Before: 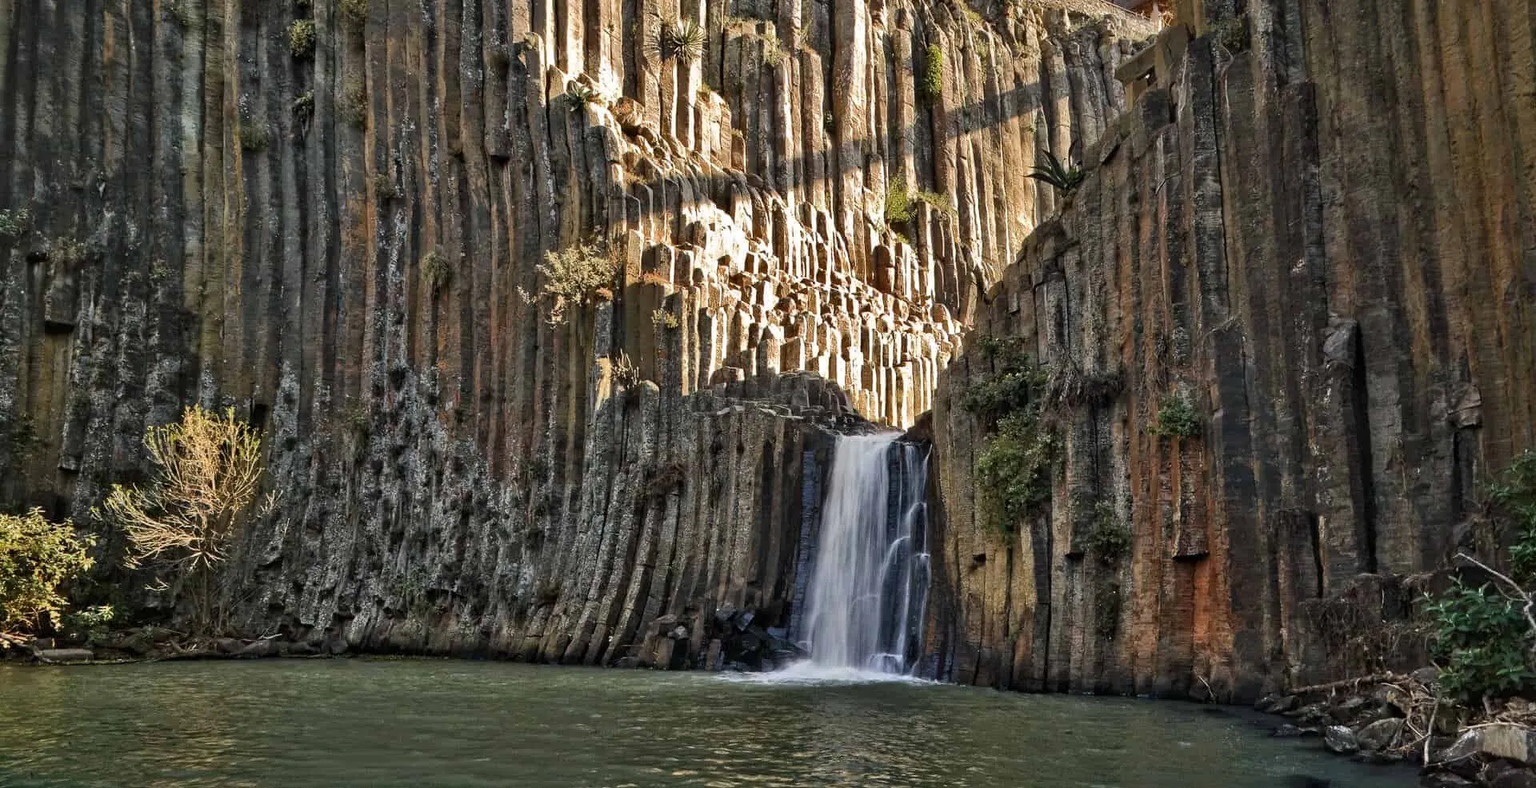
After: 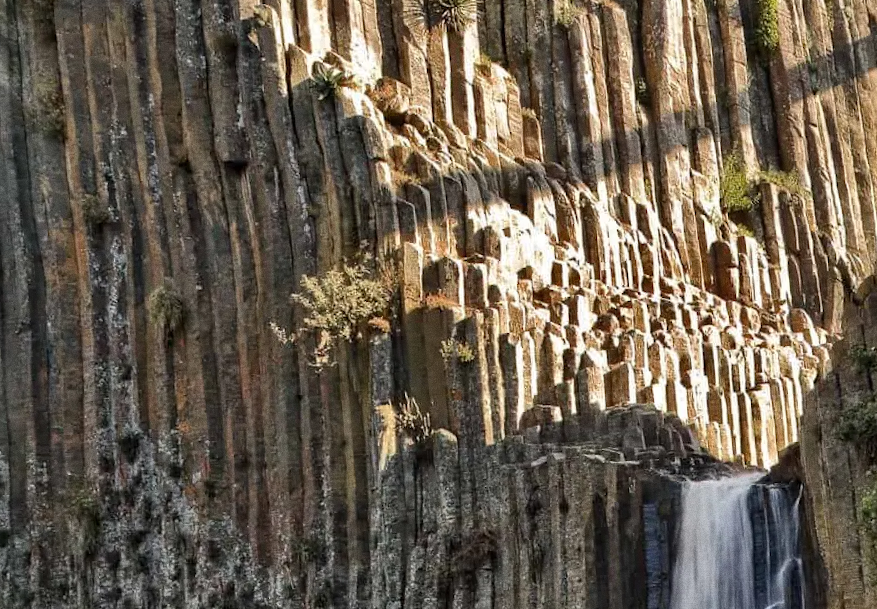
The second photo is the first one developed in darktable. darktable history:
crop: left 20.248%, top 10.86%, right 35.675%, bottom 34.321%
rotate and perspective: rotation -4.2°, shear 0.006, automatic cropping off
grain: on, module defaults
